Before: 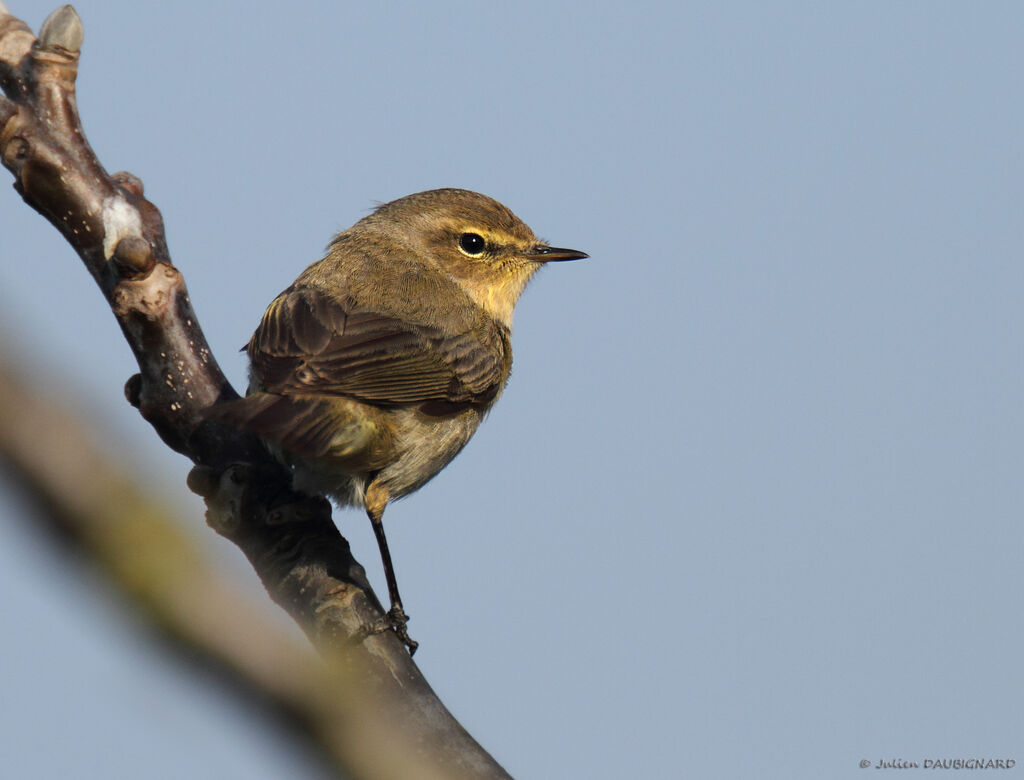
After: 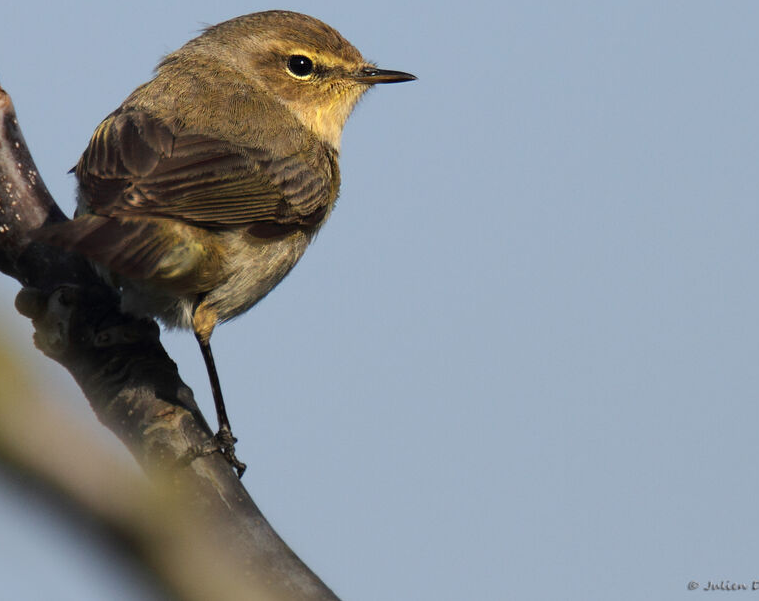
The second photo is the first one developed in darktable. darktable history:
crop: left 16.844%, top 22.856%, right 8.995%
